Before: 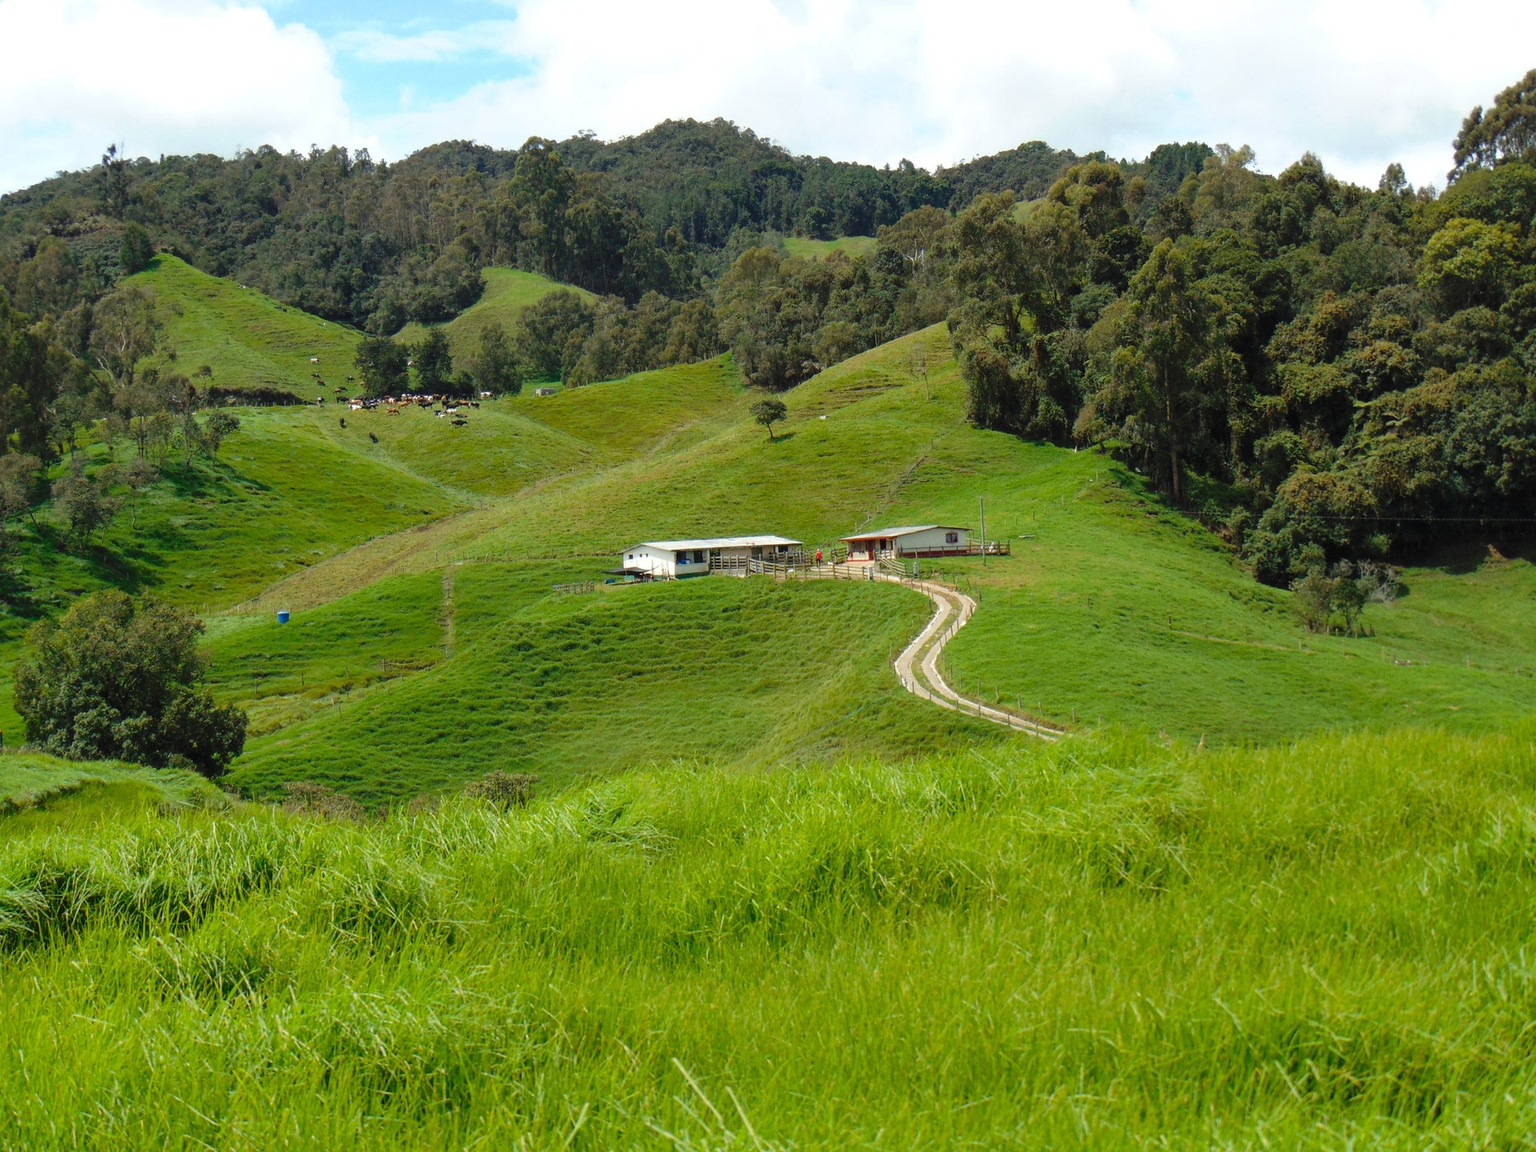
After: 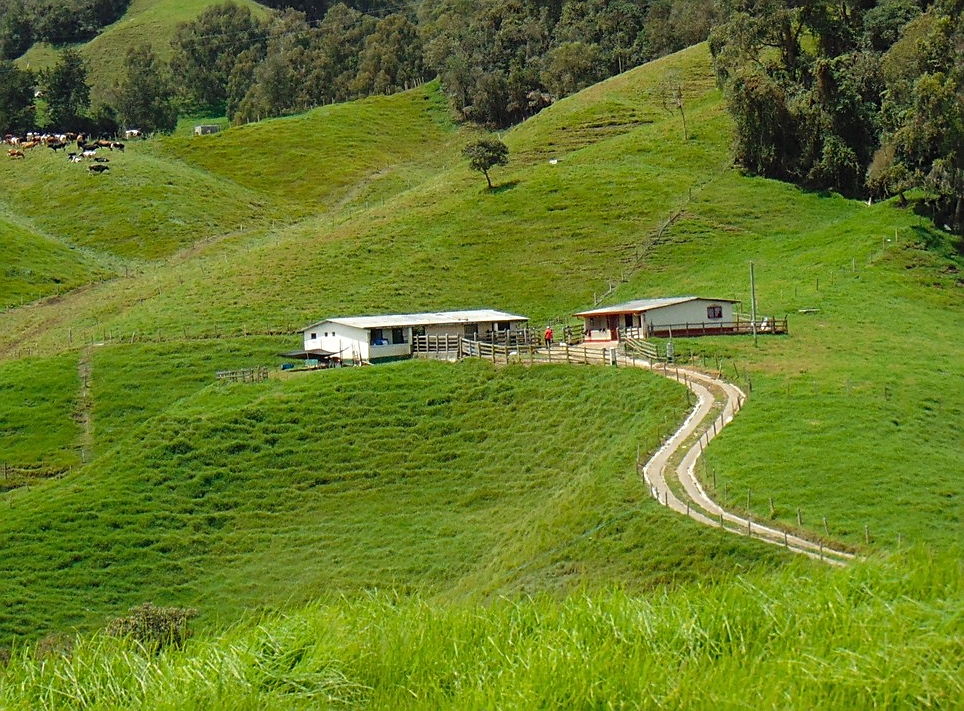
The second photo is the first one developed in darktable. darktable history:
crop: left 24.749%, top 25.054%, right 25%, bottom 25.558%
sharpen: on, module defaults
